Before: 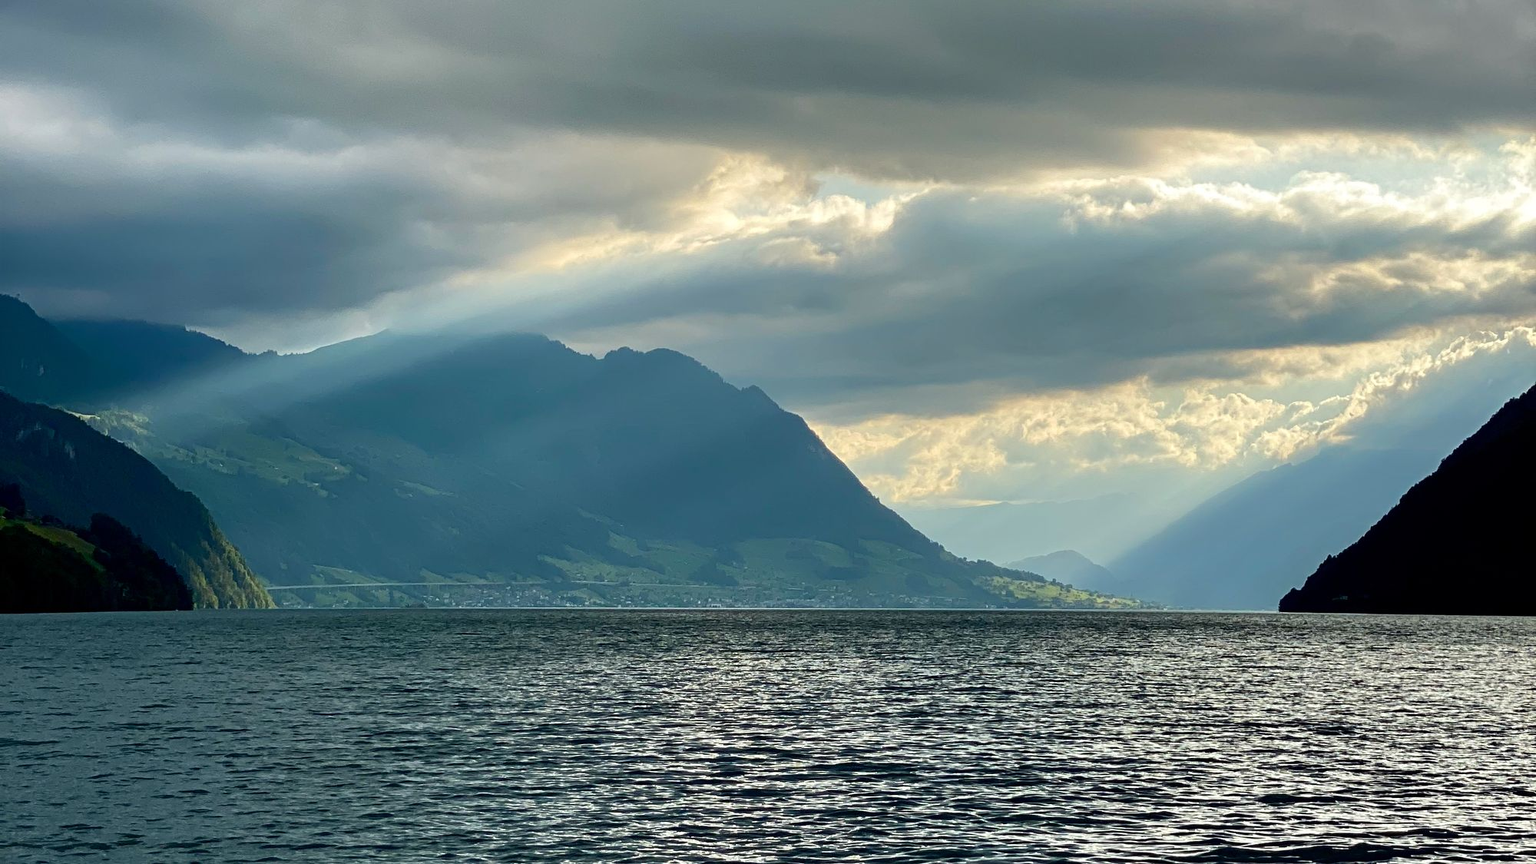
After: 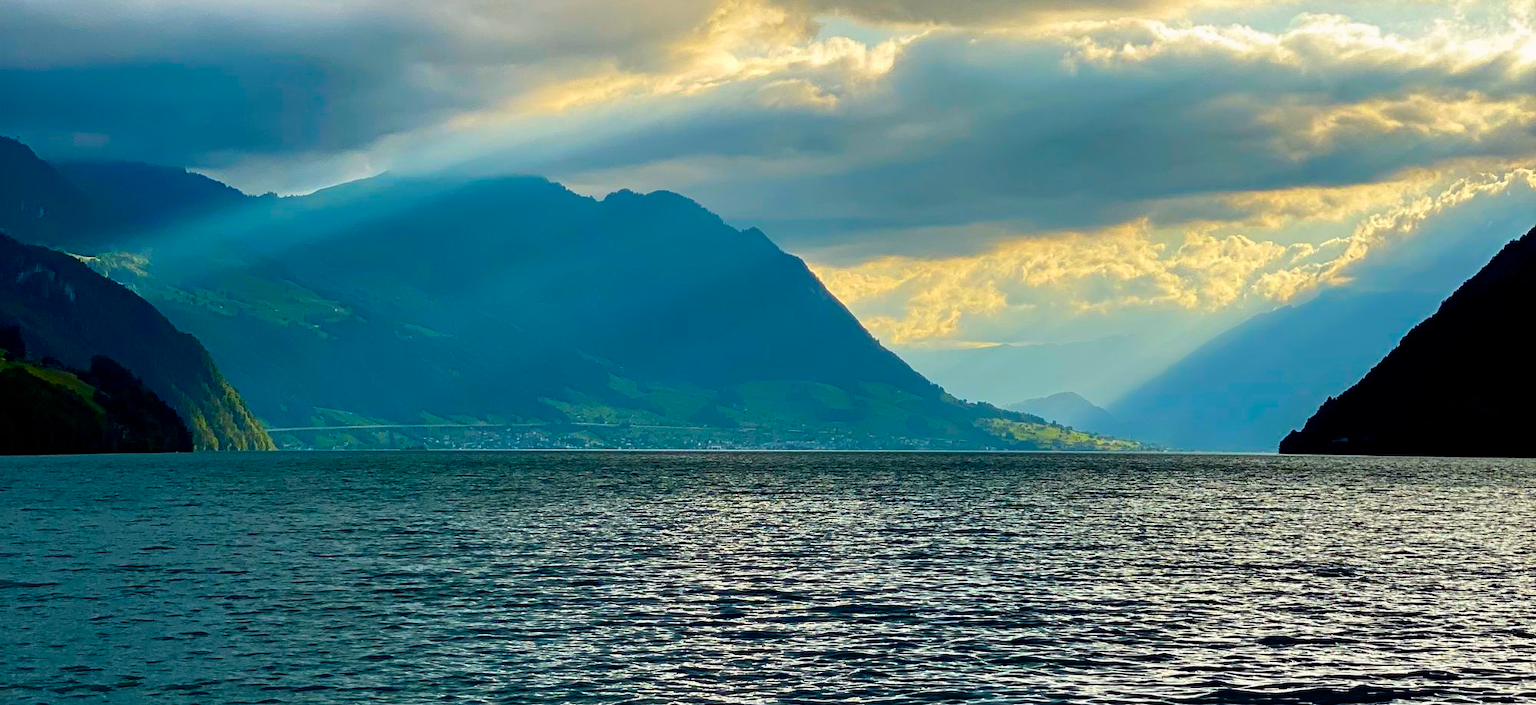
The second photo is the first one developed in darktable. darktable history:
exposure: exposure -0.05 EV, compensate exposure bias true, compensate highlight preservation false
color balance rgb: highlights gain › chroma 0.286%, highlights gain › hue 329.92°, perceptual saturation grading › global saturation 30.5%, global vibrance 50.53%
crop and rotate: top 18.372%
